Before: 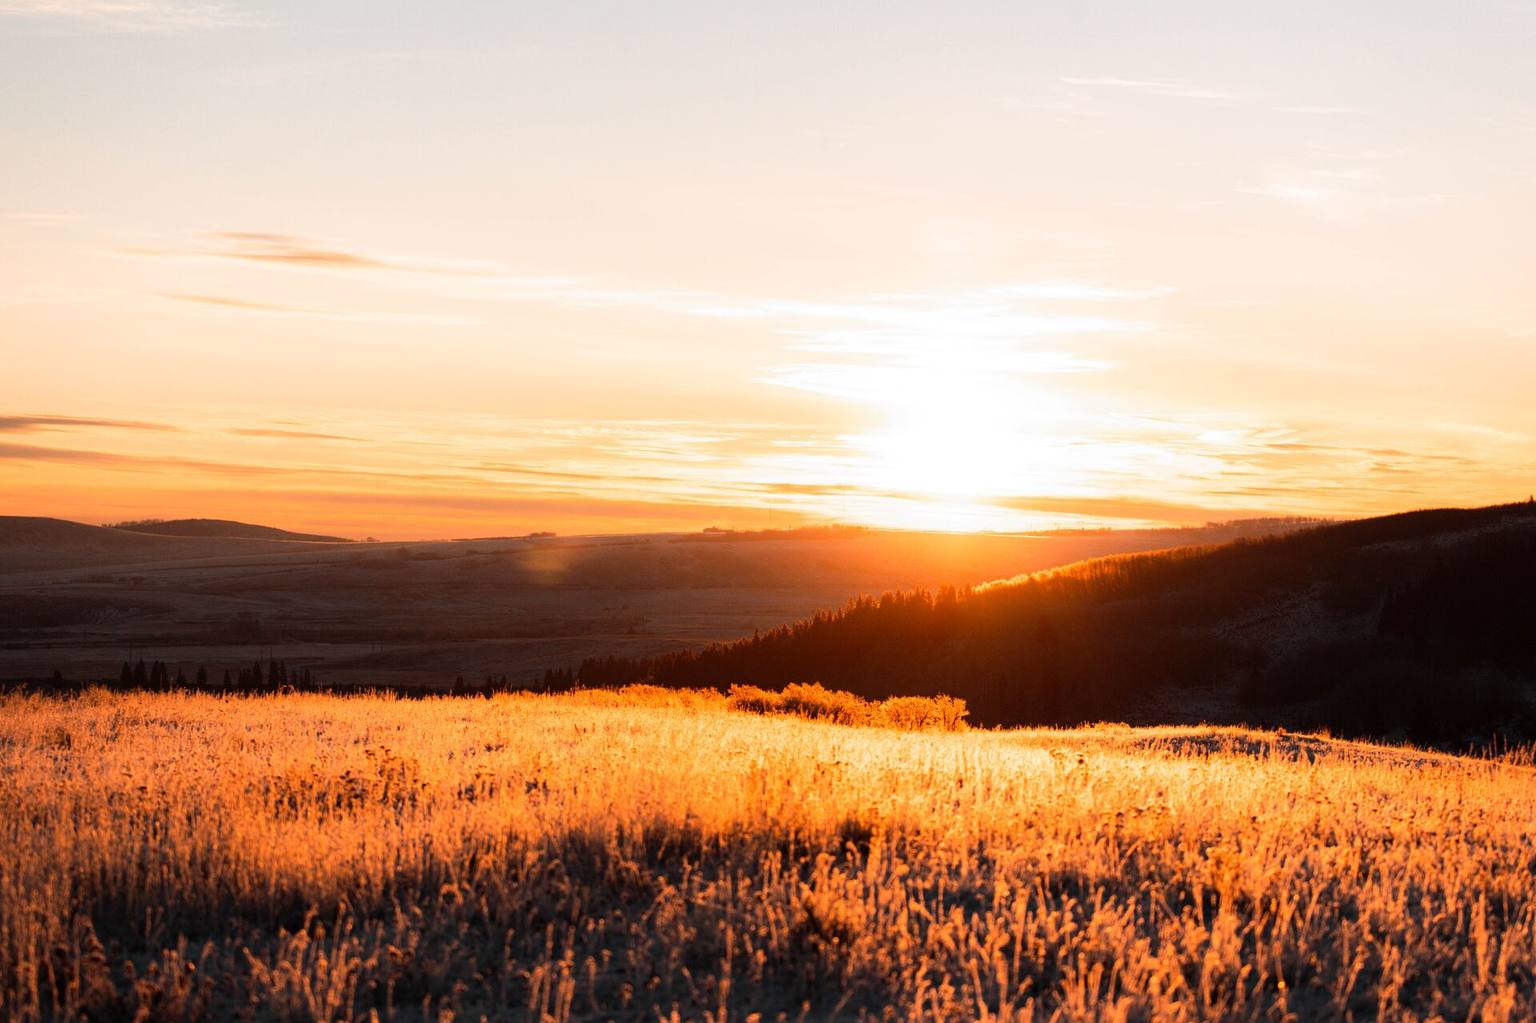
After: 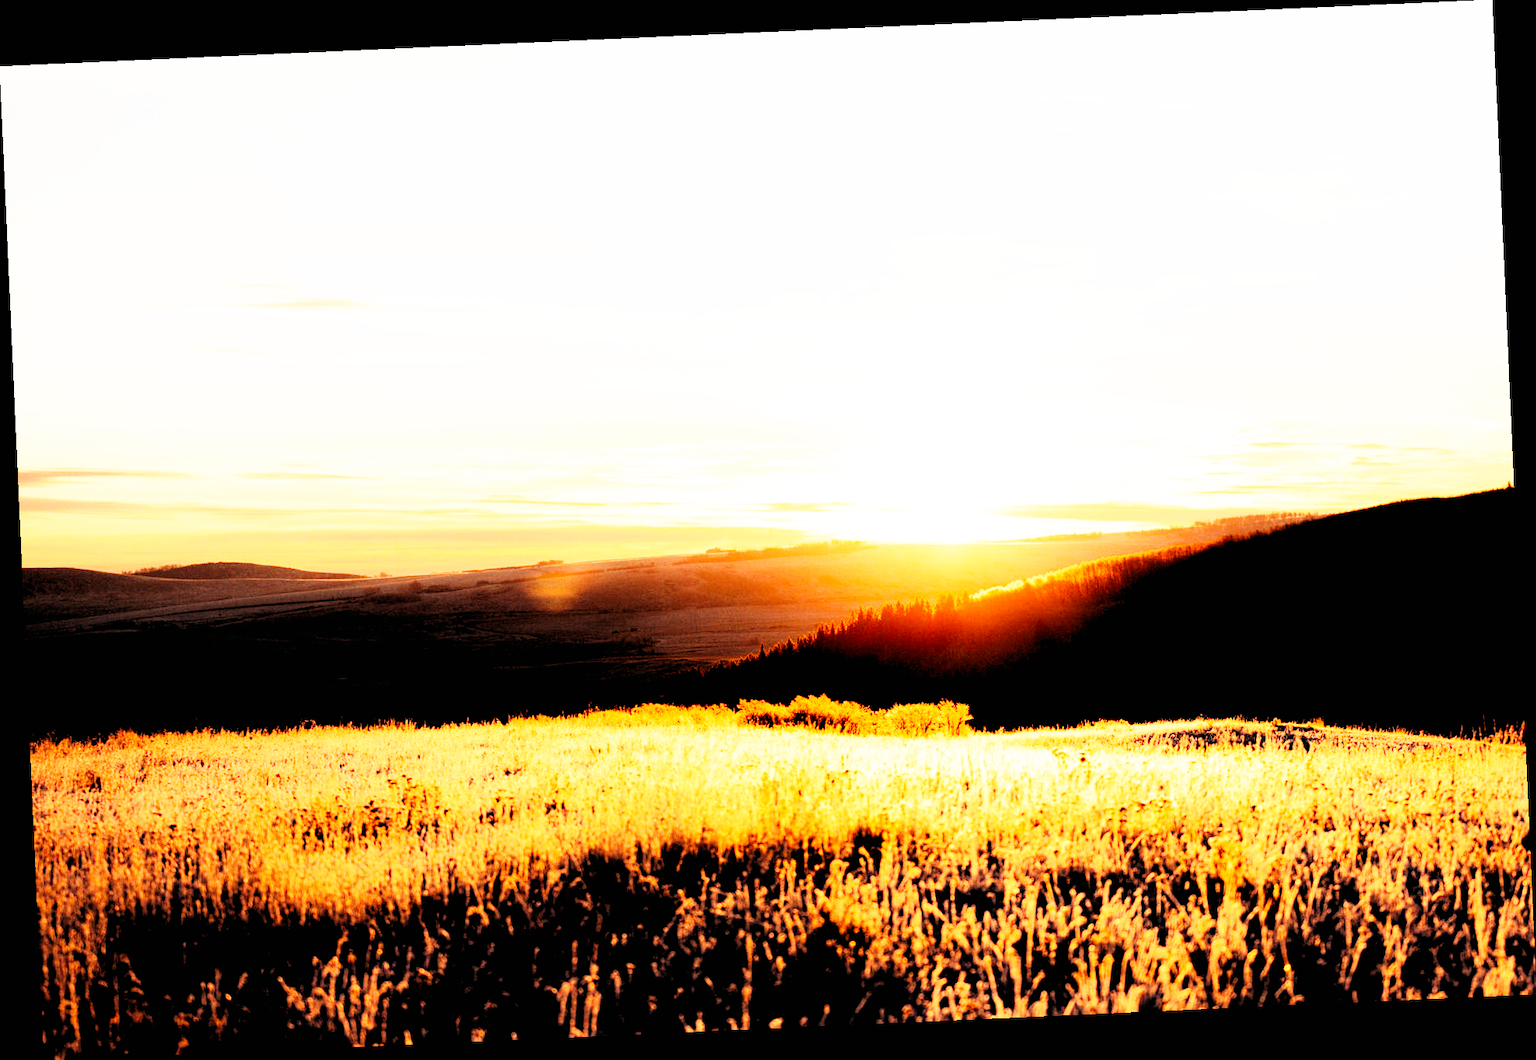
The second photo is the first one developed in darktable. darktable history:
base curve: curves: ch0 [(0, 0) (0.007, 0.004) (0.027, 0.03) (0.046, 0.07) (0.207, 0.54) (0.442, 0.872) (0.673, 0.972) (1, 1)], preserve colors none
rotate and perspective: rotation -2.56°, automatic cropping off
rgb levels: levels [[0.029, 0.461, 0.922], [0, 0.5, 1], [0, 0.5, 1]]
